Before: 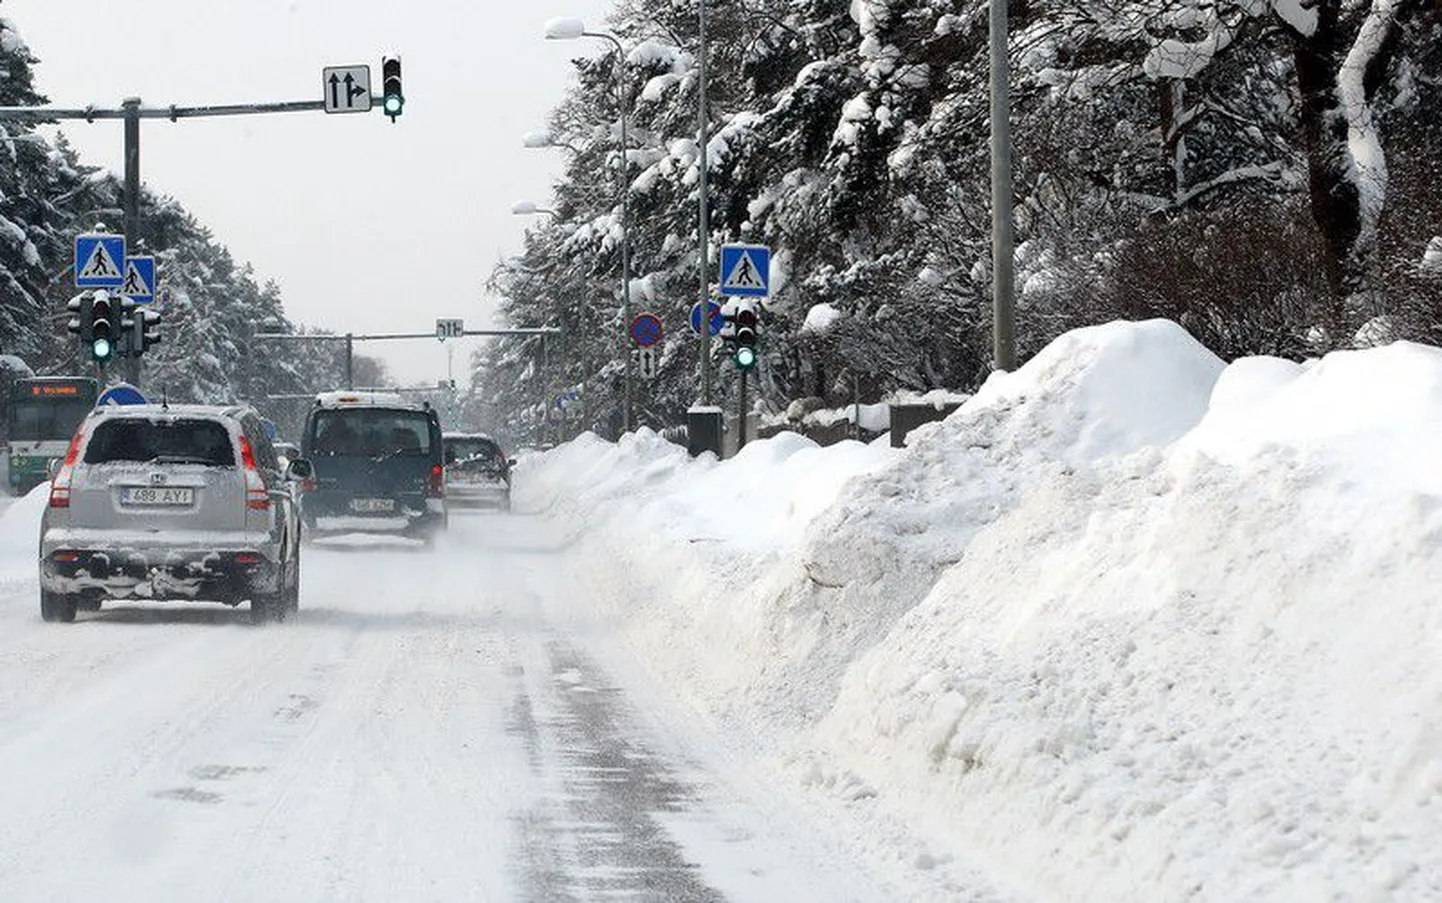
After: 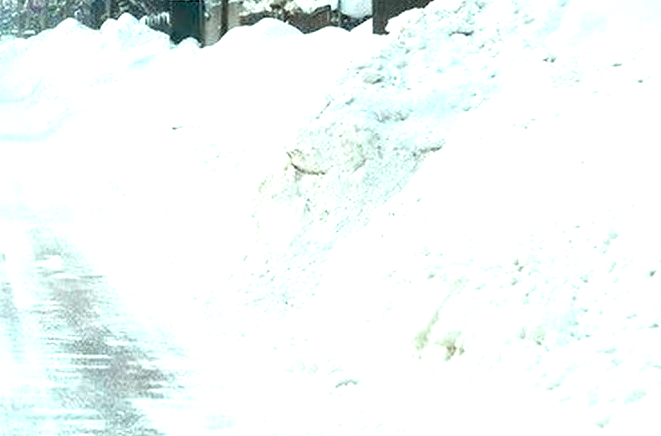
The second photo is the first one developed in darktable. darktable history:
color correction: highlights a* -7.33, highlights b* 1.26, shadows a* -3.55, saturation 1.4
exposure: black level correction 0, exposure 0.877 EV, compensate exposure bias true, compensate highlight preservation false
crop: left 35.976%, top 45.819%, right 18.162%, bottom 5.807%
